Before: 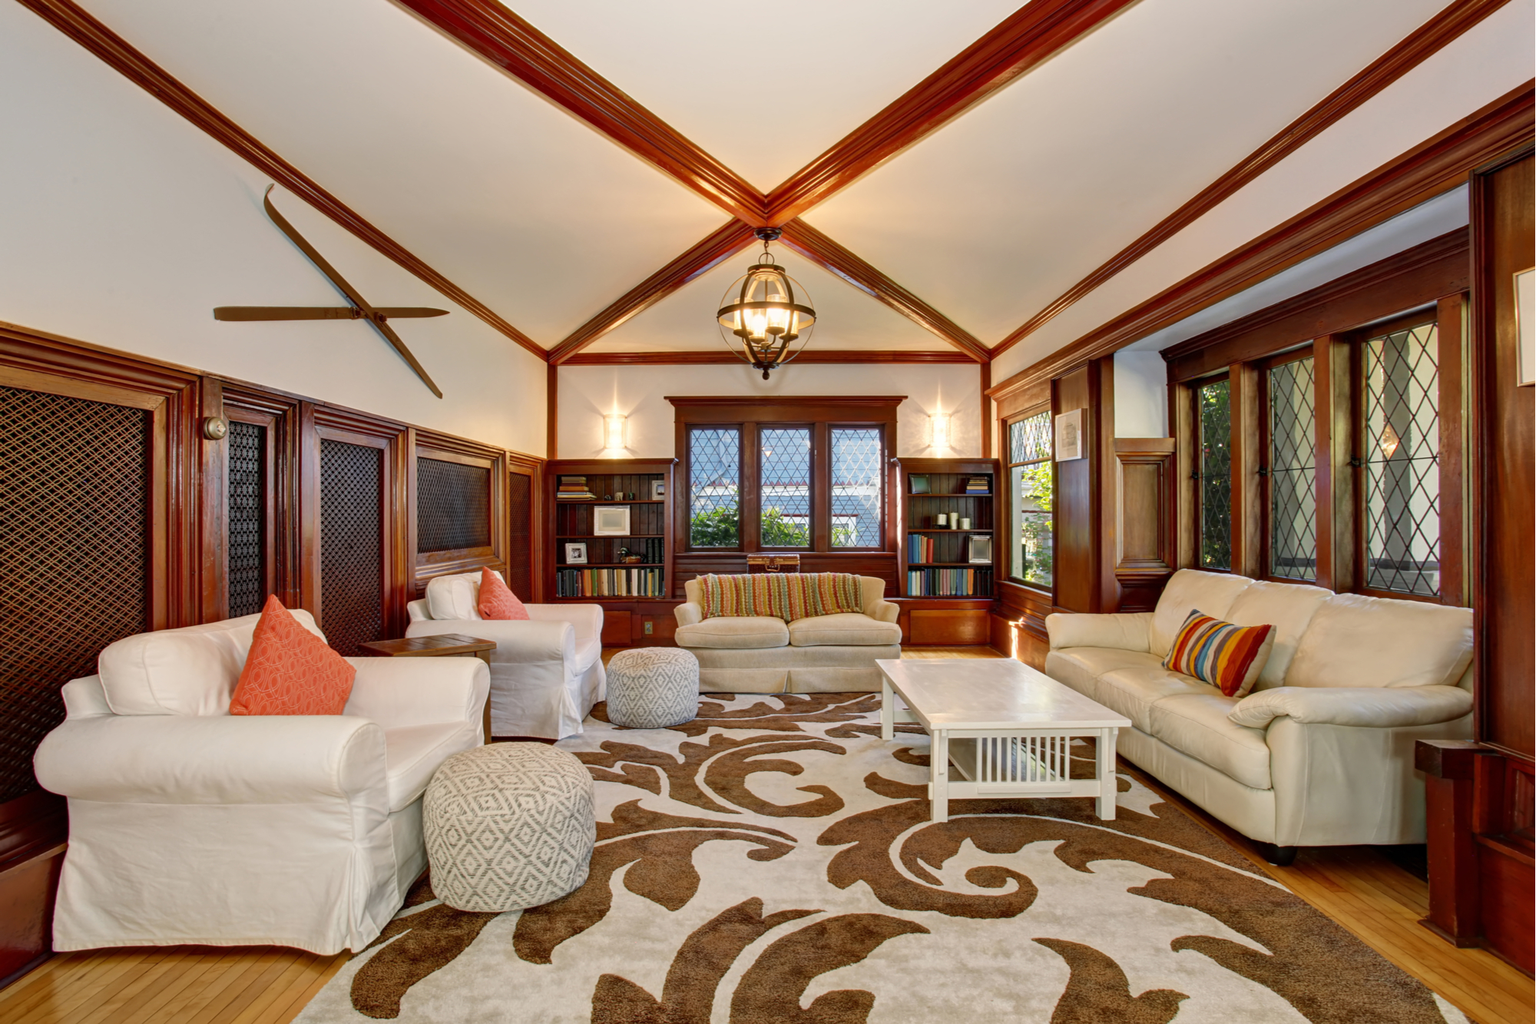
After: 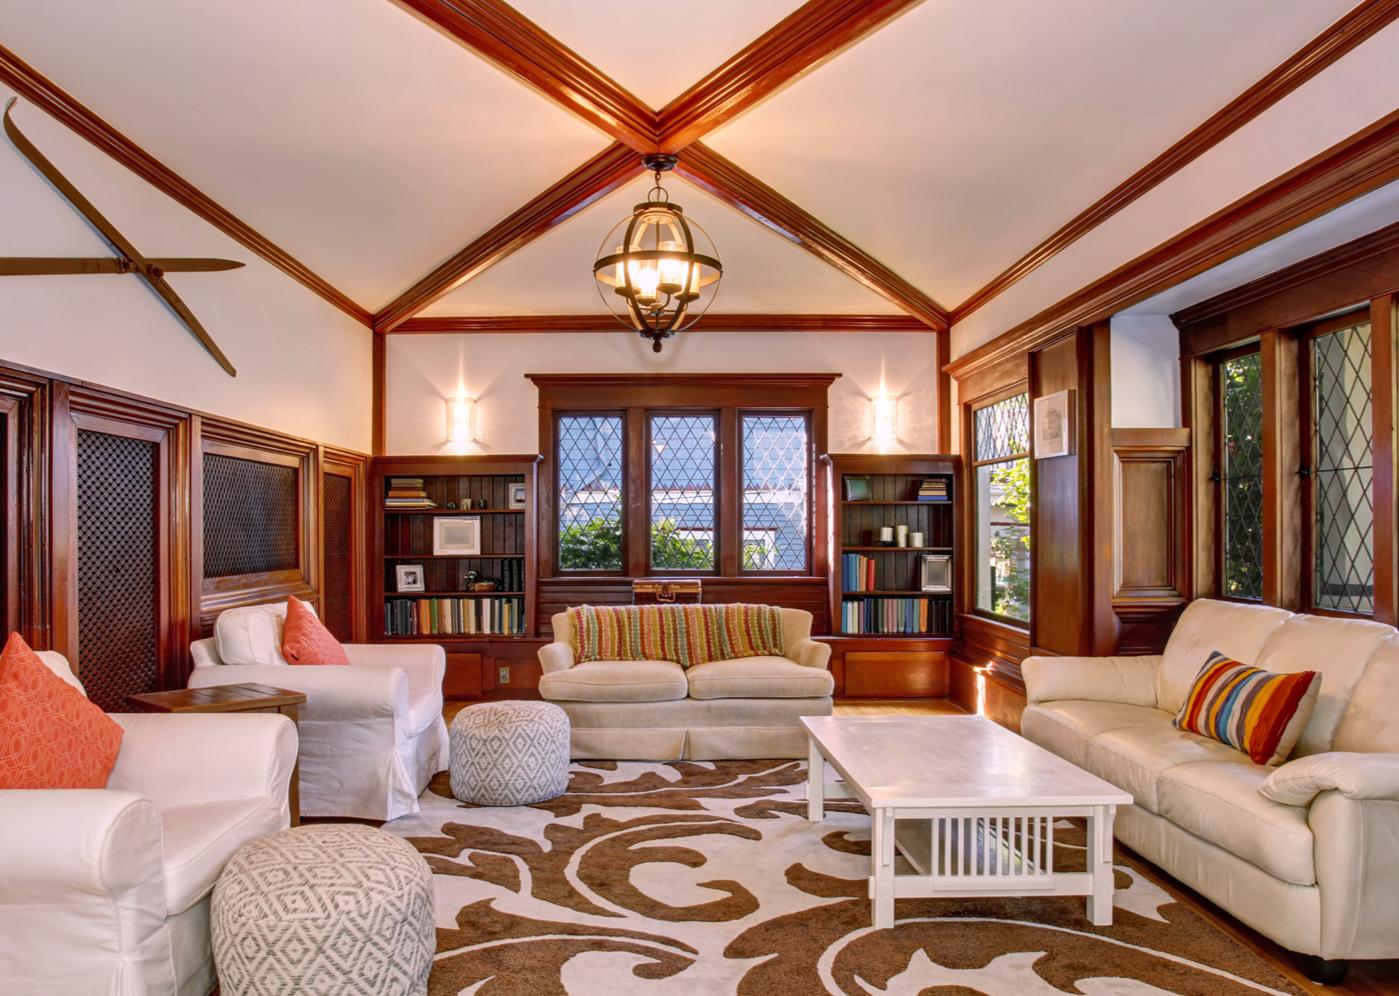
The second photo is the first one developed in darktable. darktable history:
local contrast: detail 117%
crop and rotate: left 17.046%, top 10.659%, right 12.989%, bottom 14.553%
white balance: red 1.05, blue 1.072
